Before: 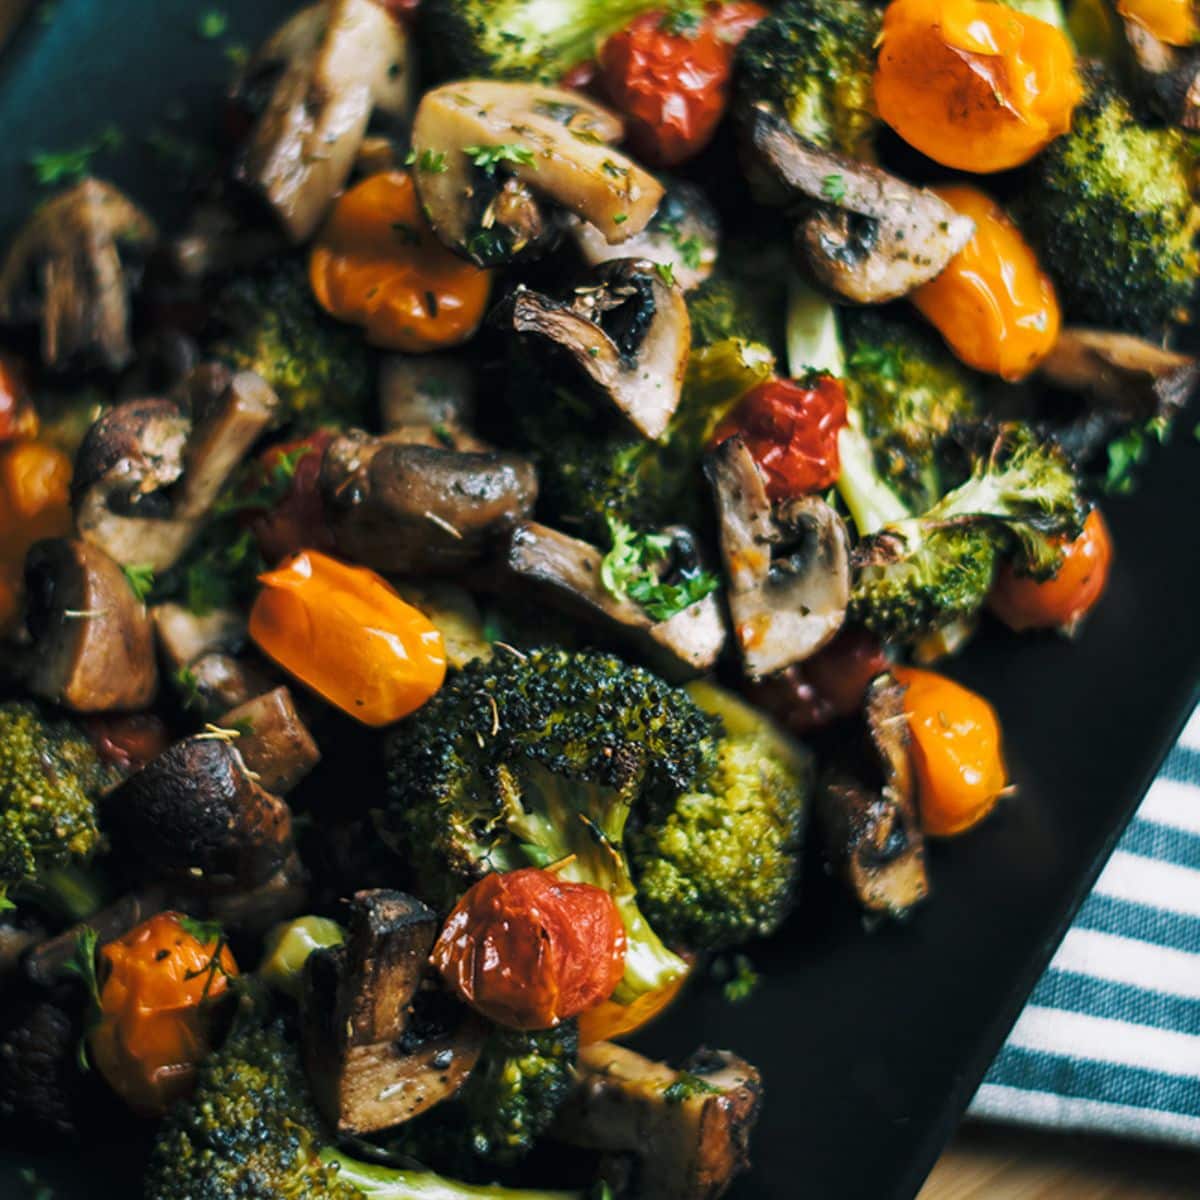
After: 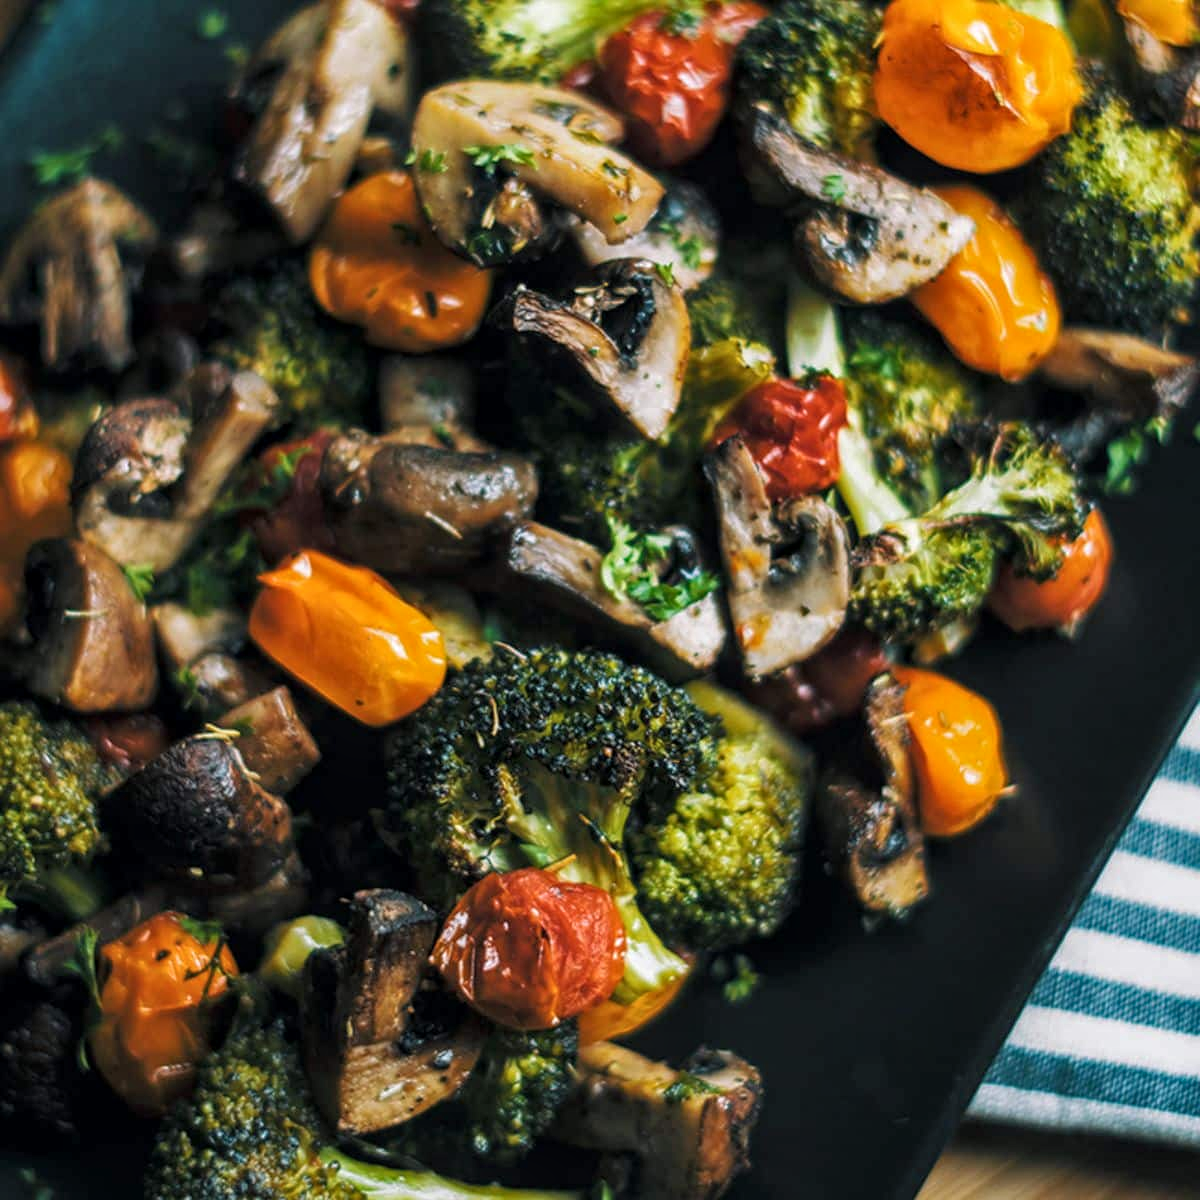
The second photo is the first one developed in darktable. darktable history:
local contrast: on, module defaults
shadows and highlights: shadows 25, highlights -25
